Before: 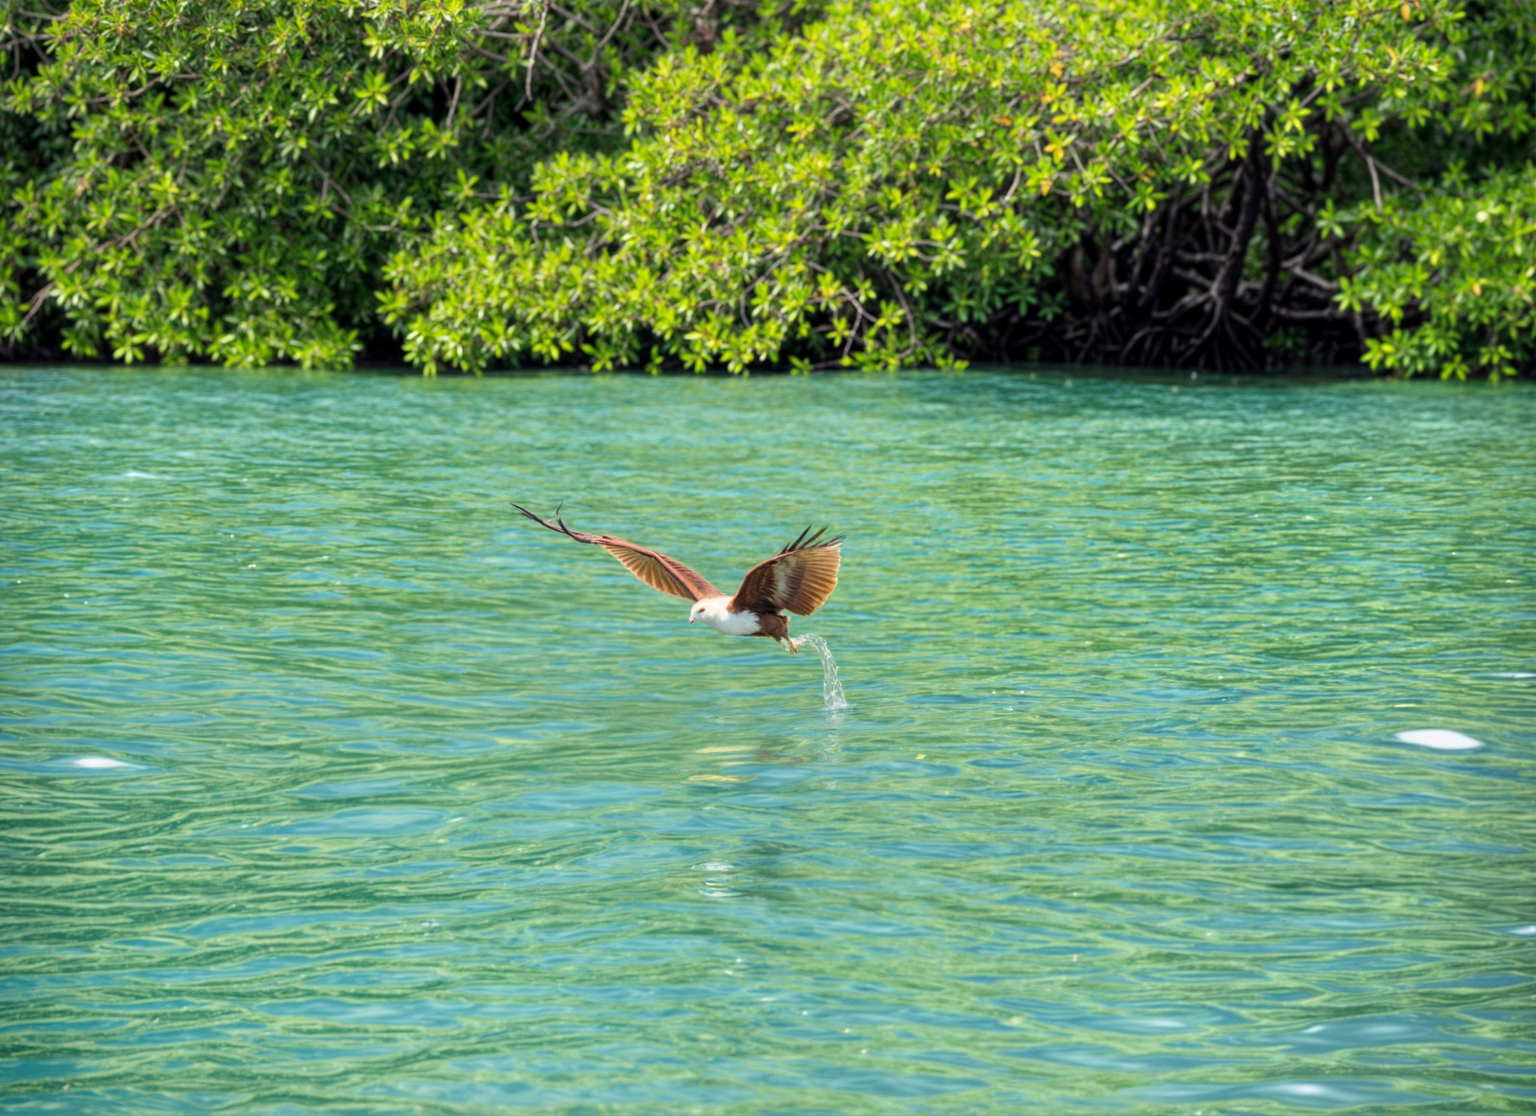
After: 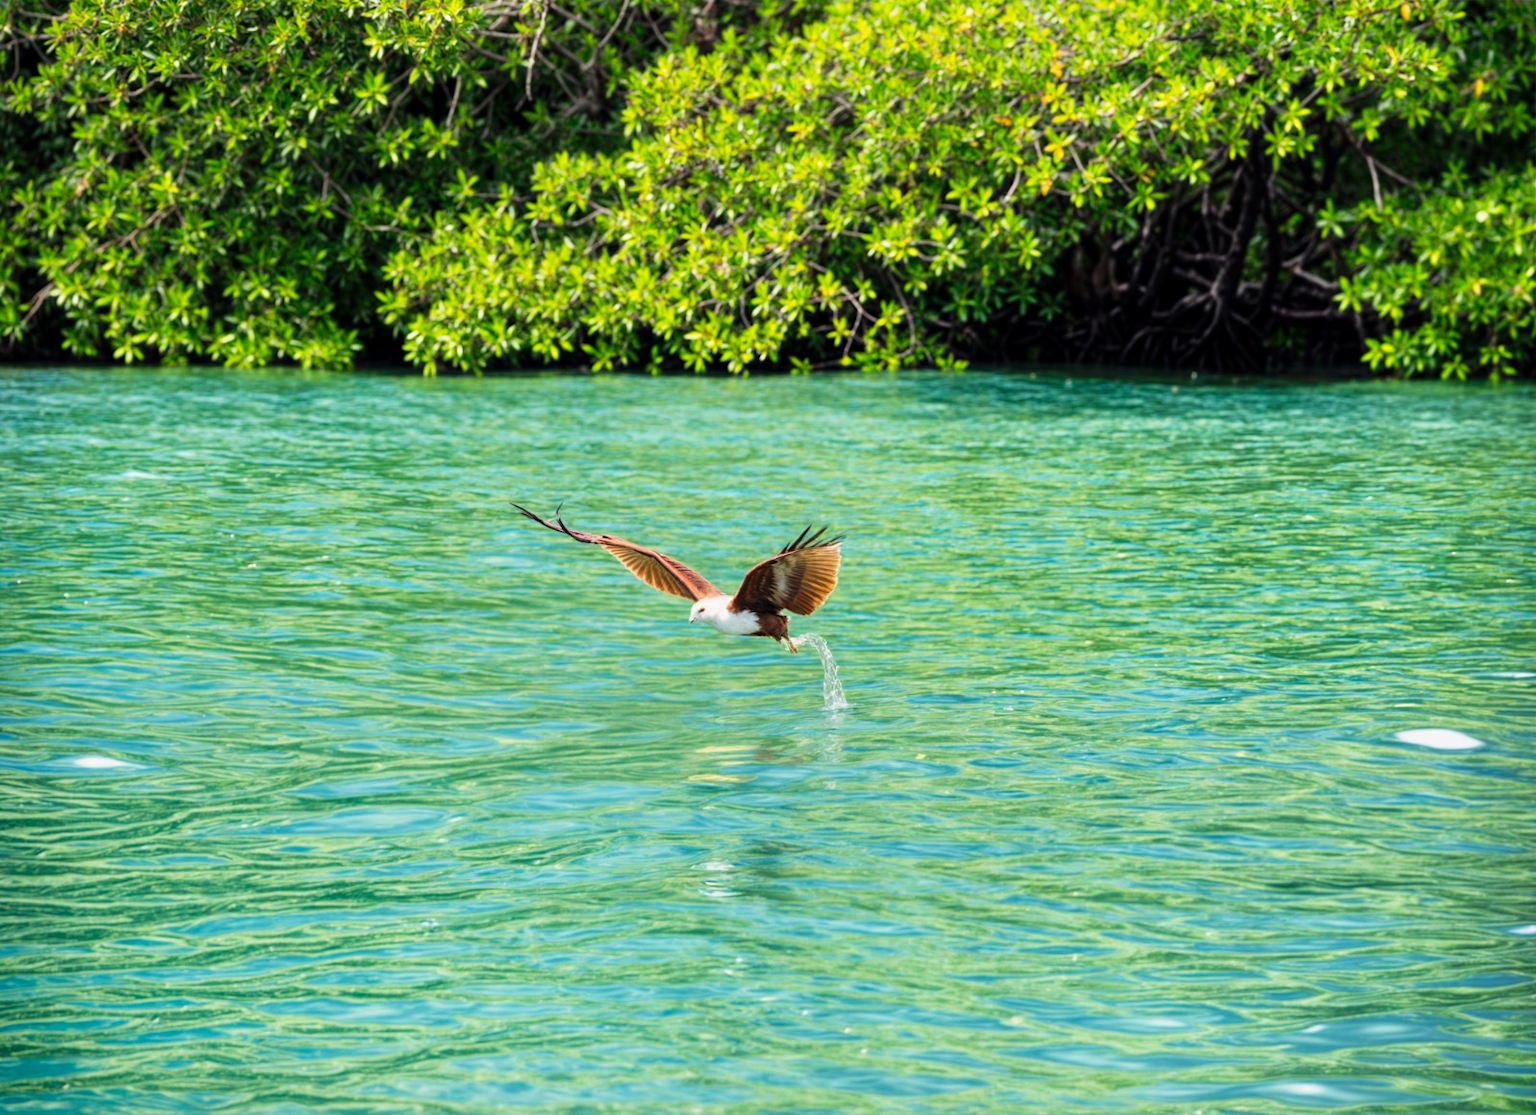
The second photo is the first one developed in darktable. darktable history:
tone curve: curves: ch0 [(0, 0) (0.059, 0.027) (0.178, 0.105) (0.292, 0.233) (0.485, 0.472) (0.837, 0.887) (1, 0.983)]; ch1 [(0, 0) (0.23, 0.166) (0.34, 0.298) (0.371, 0.334) (0.435, 0.413) (0.477, 0.469) (0.499, 0.498) (0.534, 0.551) (0.56, 0.585) (0.754, 0.801) (1, 1)]; ch2 [(0, 0) (0.431, 0.414) (0.498, 0.503) (0.524, 0.531) (0.568, 0.567) (0.6, 0.597) (0.65, 0.651) (0.752, 0.764) (1, 1)], preserve colors none
